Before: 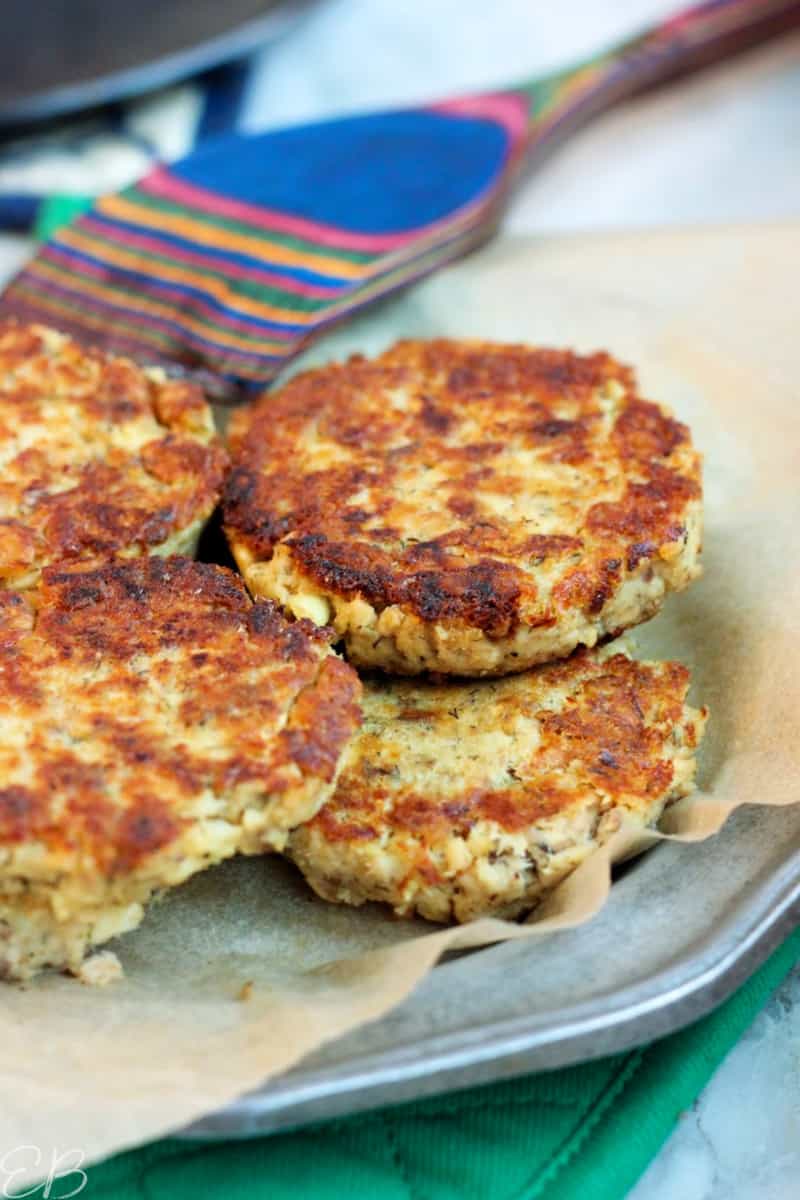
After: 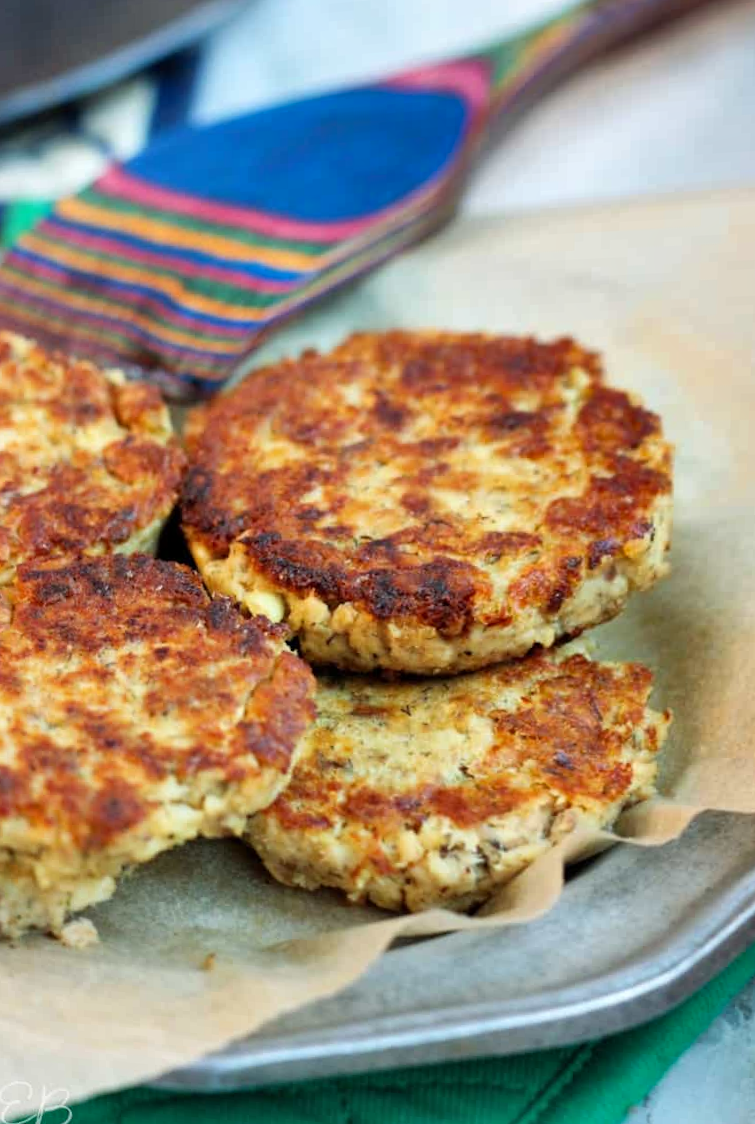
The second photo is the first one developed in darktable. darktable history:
rotate and perspective: rotation 0.062°, lens shift (vertical) 0.115, lens shift (horizontal) -0.133, crop left 0.047, crop right 0.94, crop top 0.061, crop bottom 0.94
shadows and highlights: soften with gaussian
